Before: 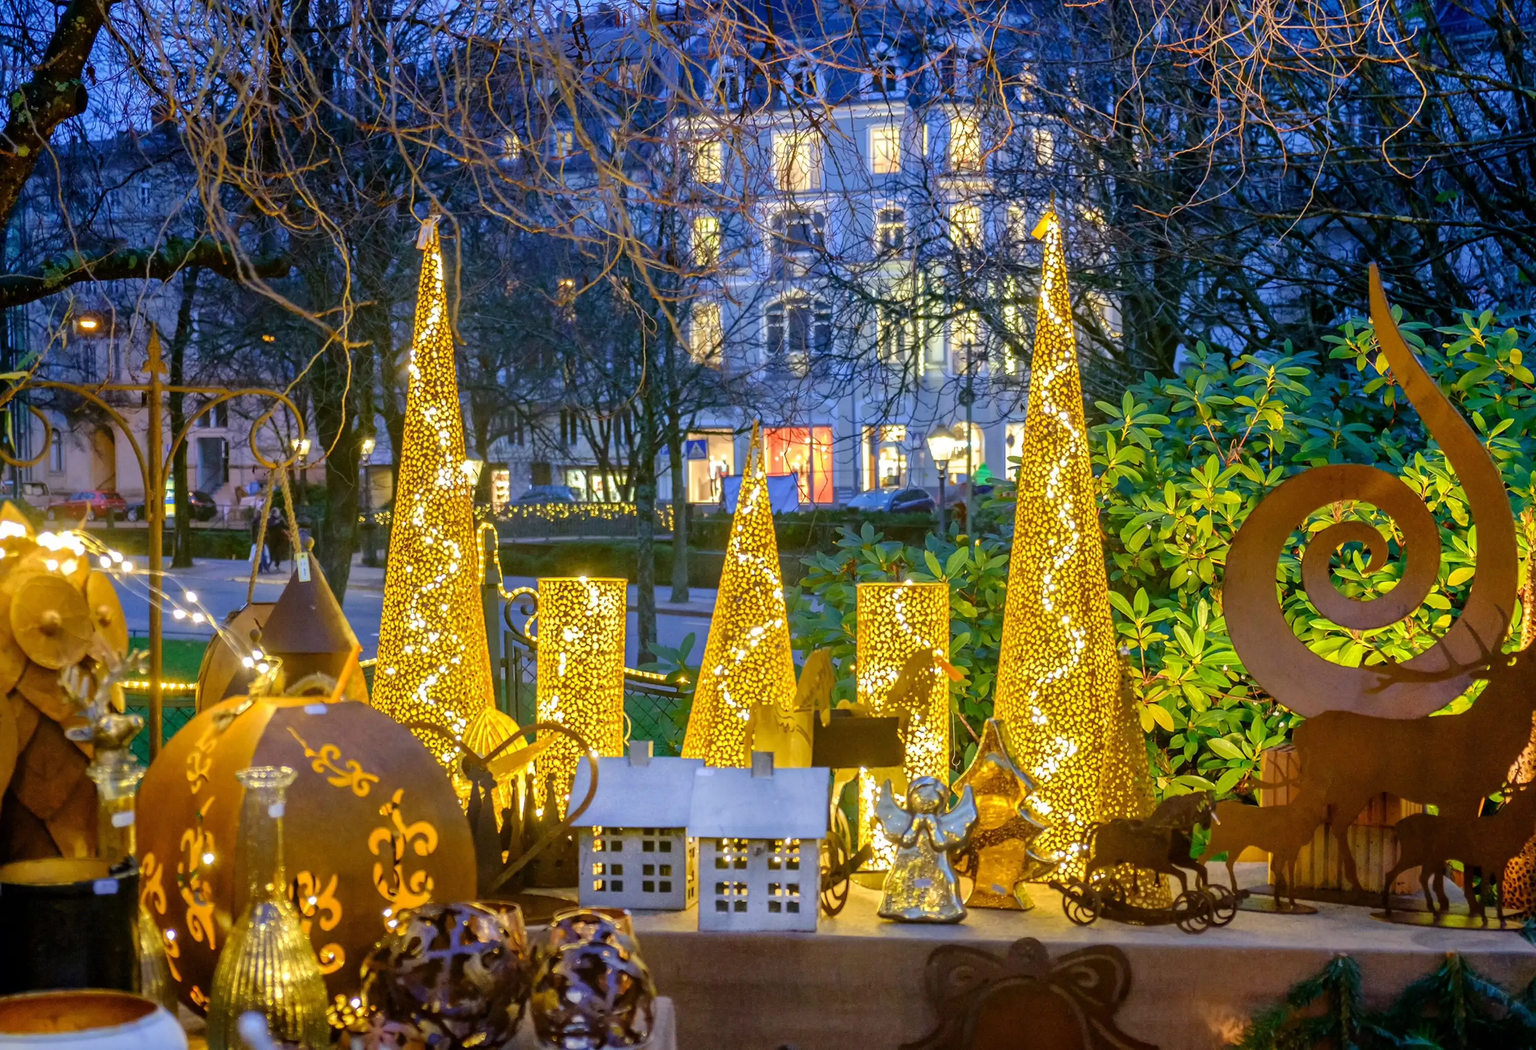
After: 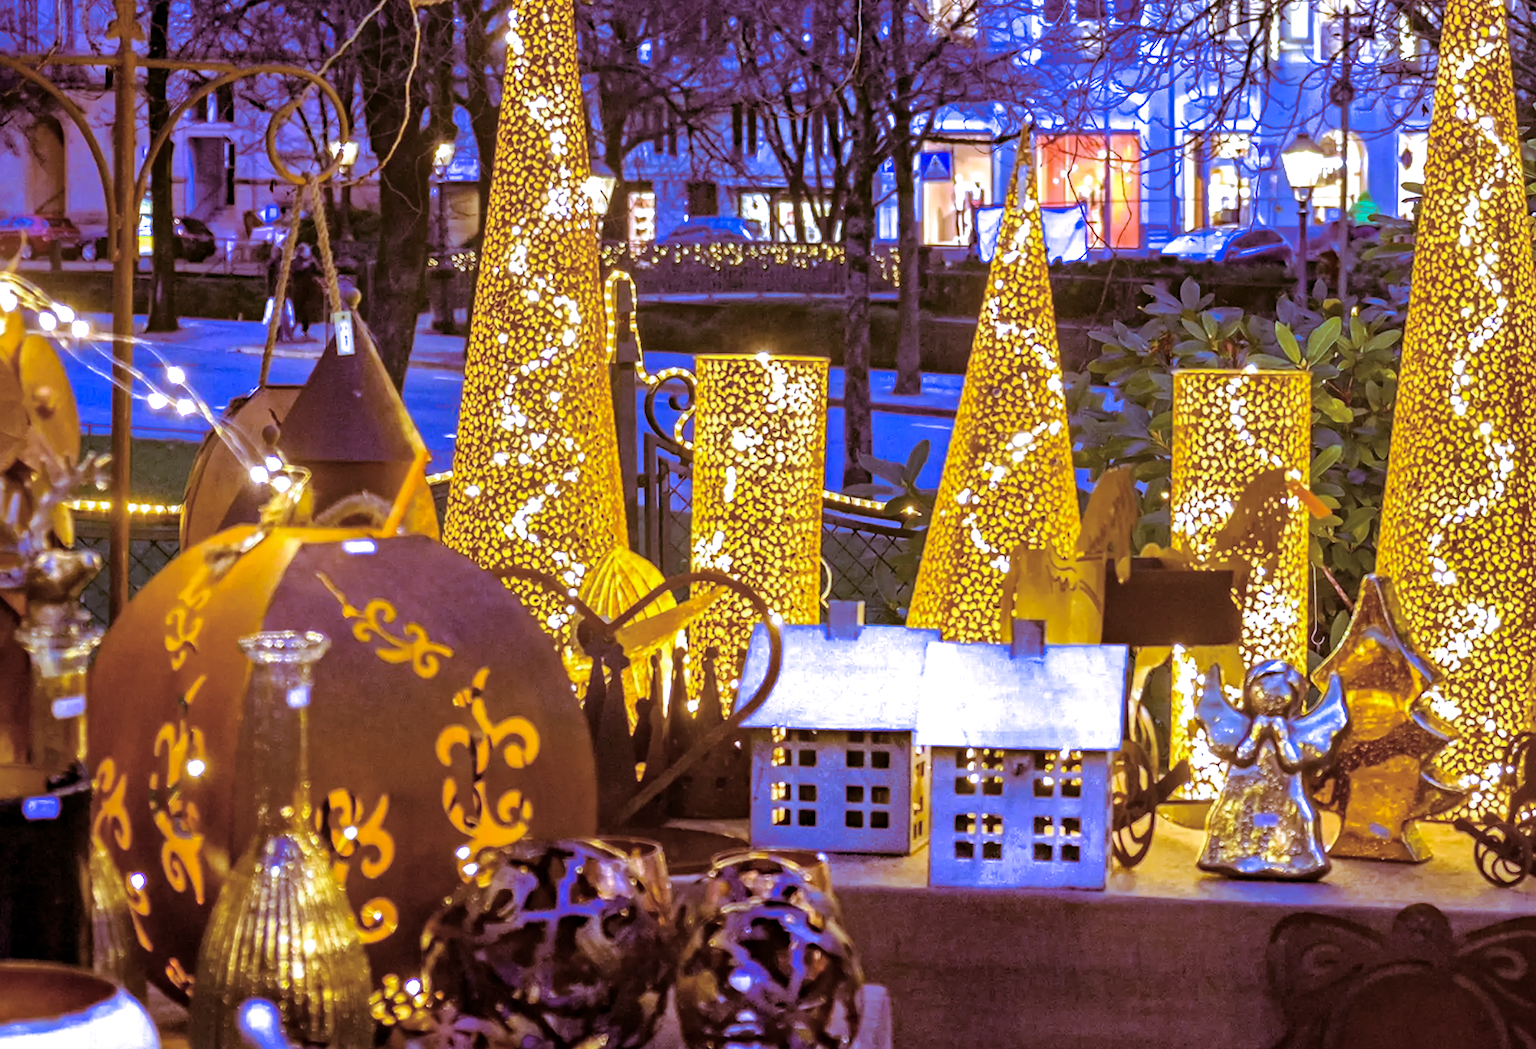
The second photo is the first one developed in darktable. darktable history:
white balance: red 0.98, blue 1.61
exposure: black level correction 0.001, exposure 0.014 EV, compensate highlight preservation false
shadows and highlights: radius 108.52, shadows 23.73, highlights -59.32, low approximation 0.01, soften with gaussian
crop and rotate: angle -0.82°, left 3.85%, top 31.828%, right 27.992%
split-toning: on, module defaults
haze removal: strength 0.53, distance 0.925, compatibility mode true, adaptive false
